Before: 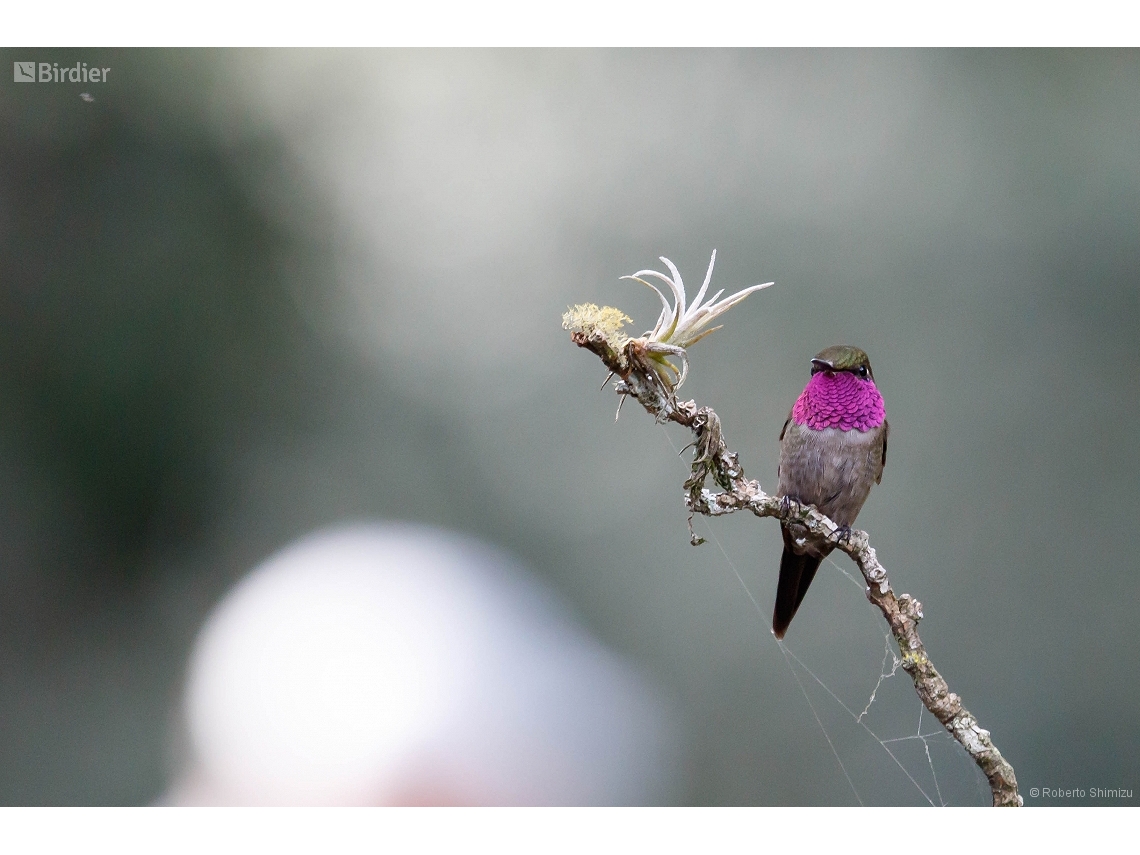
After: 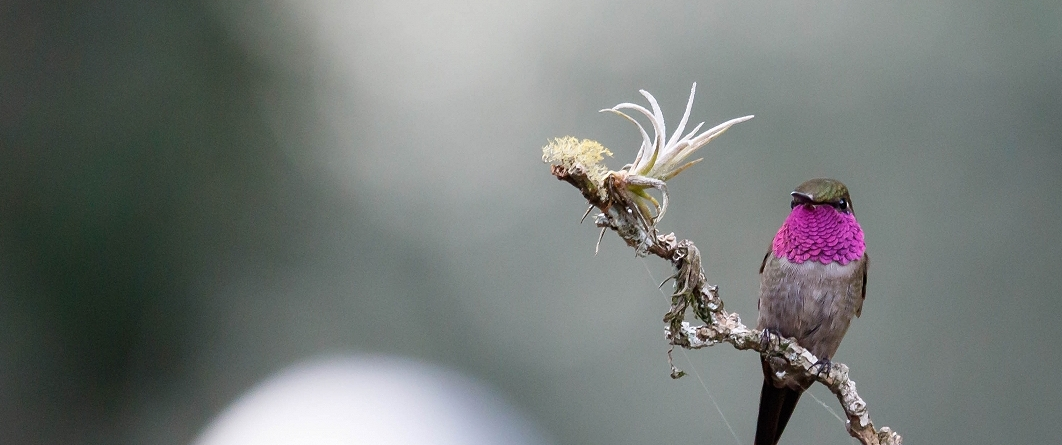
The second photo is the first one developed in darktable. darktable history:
crop: left 1.823%, top 19.579%, right 4.963%, bottom 28.301%
exposure: compensate highlight preservation false
